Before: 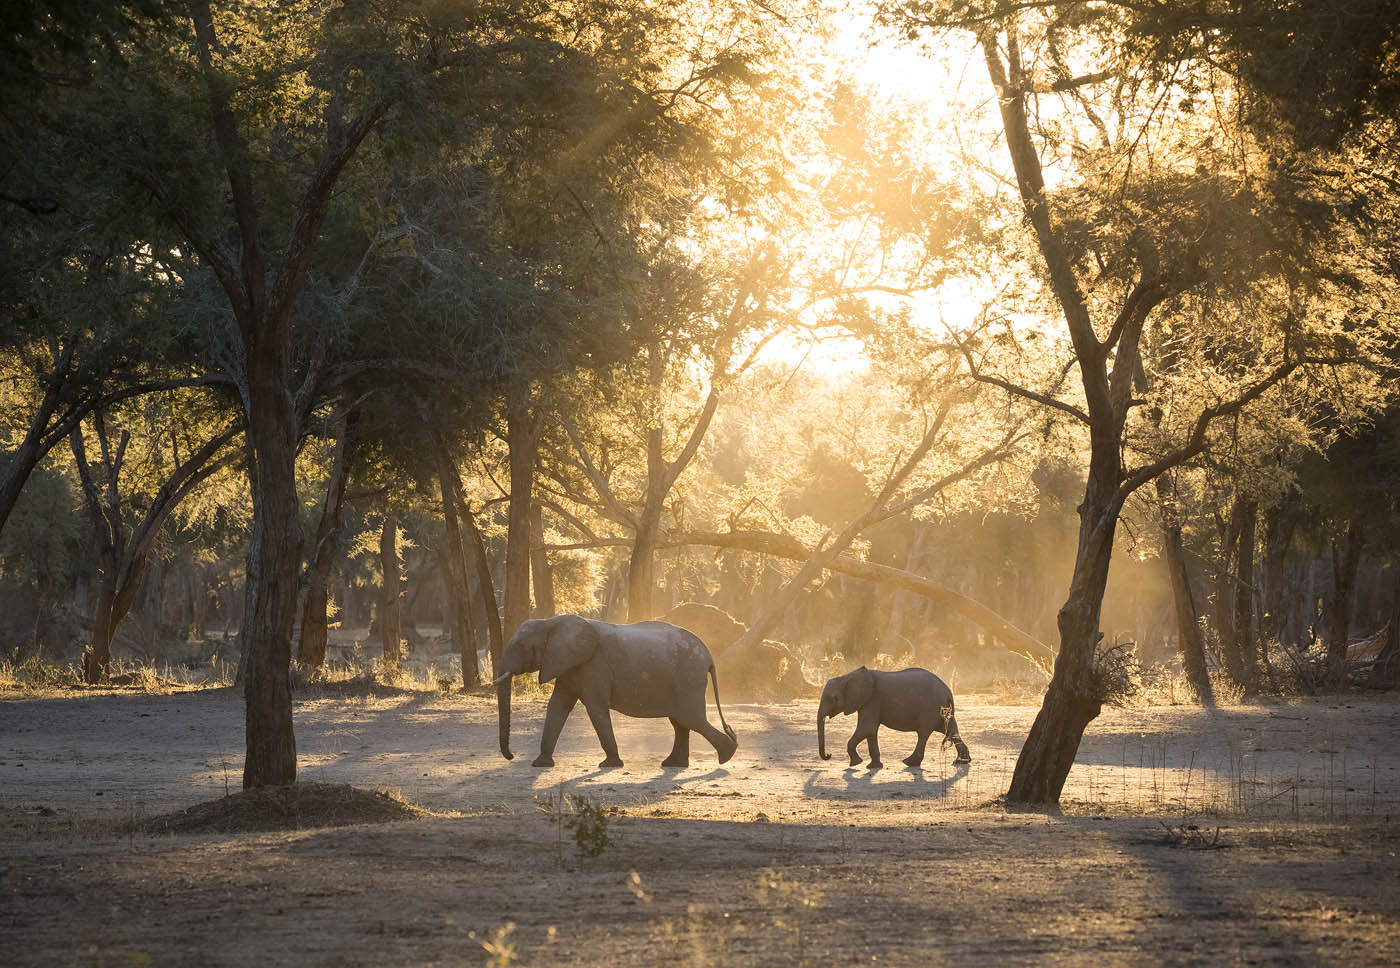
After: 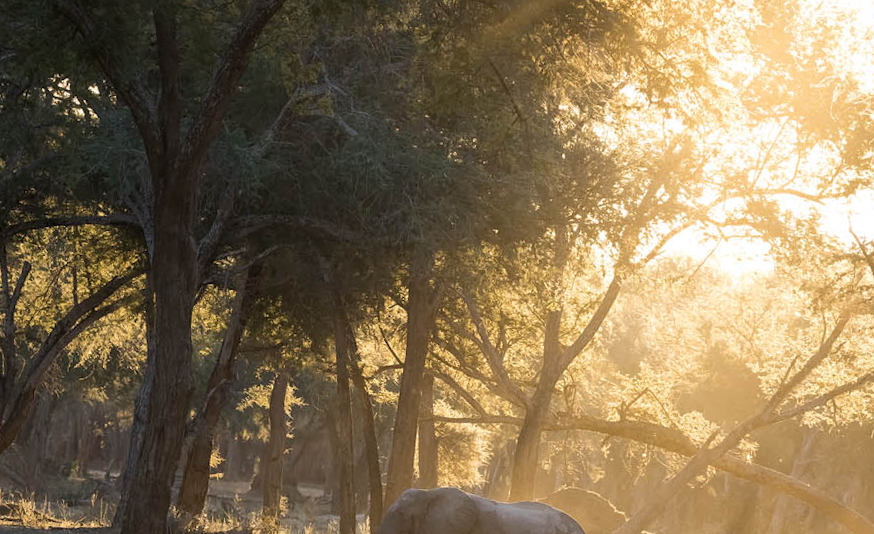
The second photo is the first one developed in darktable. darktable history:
crop and rotate: angle -5.45°, left 1.992%, top 6.81%, right 27.25%, bottom 30.604%
